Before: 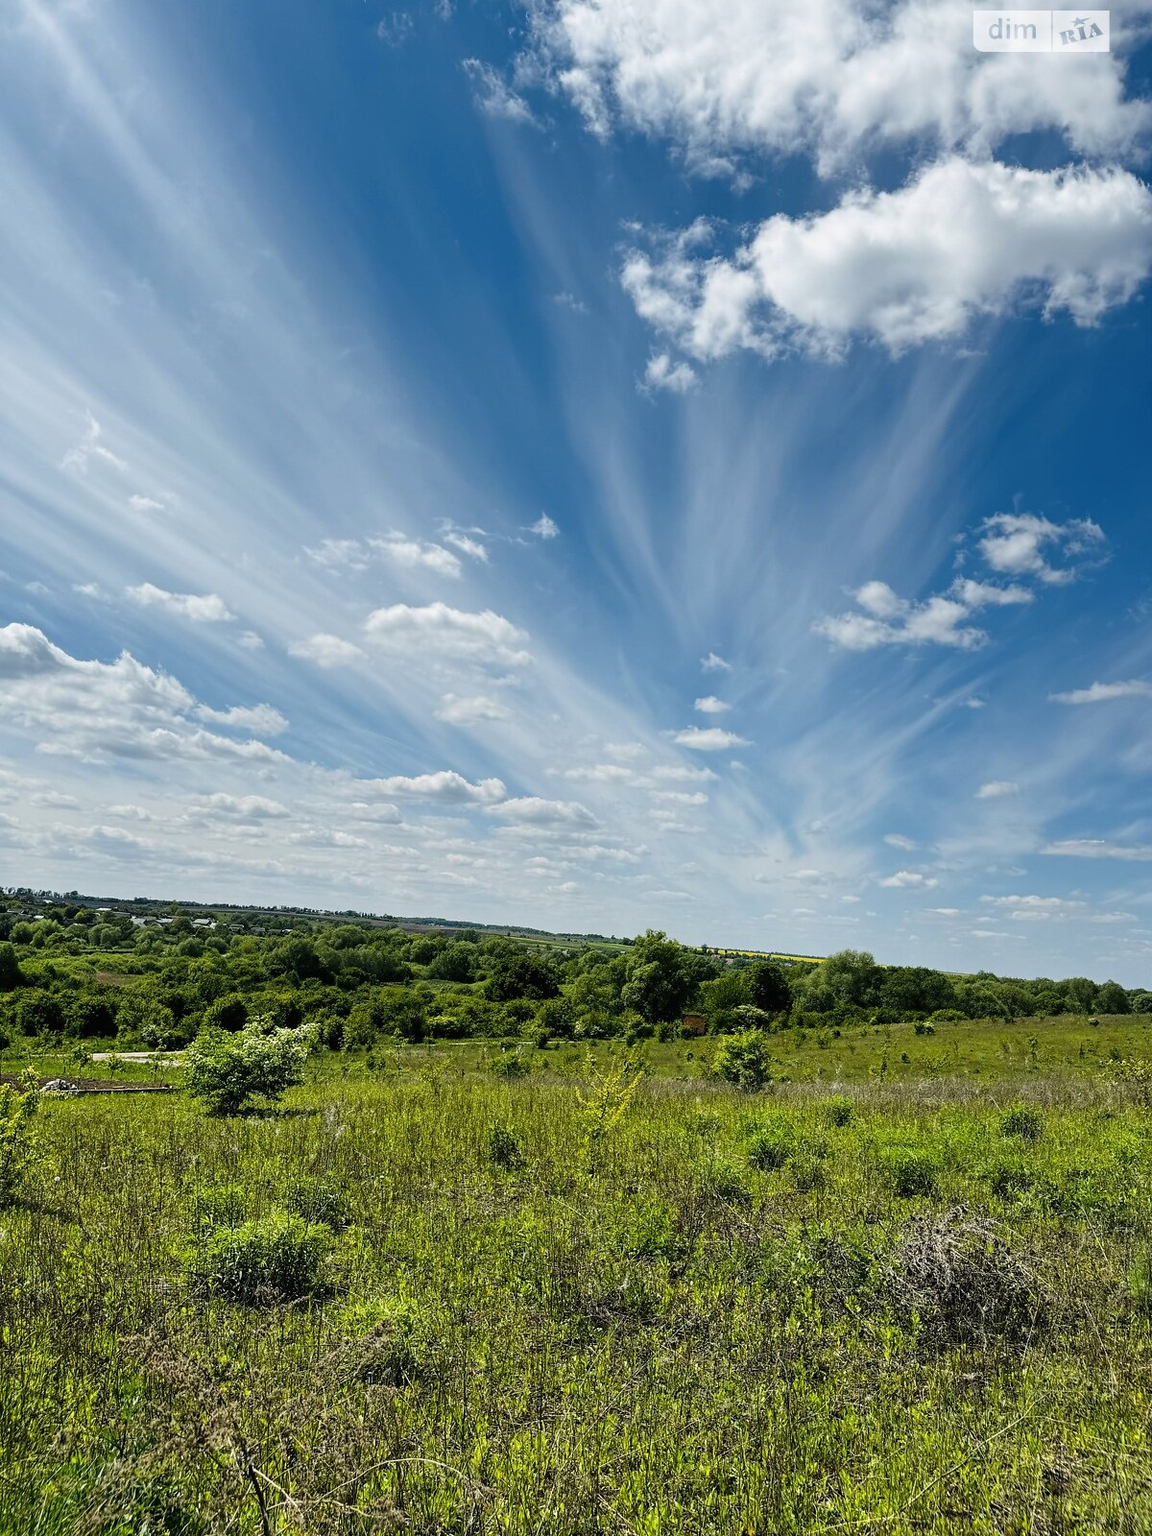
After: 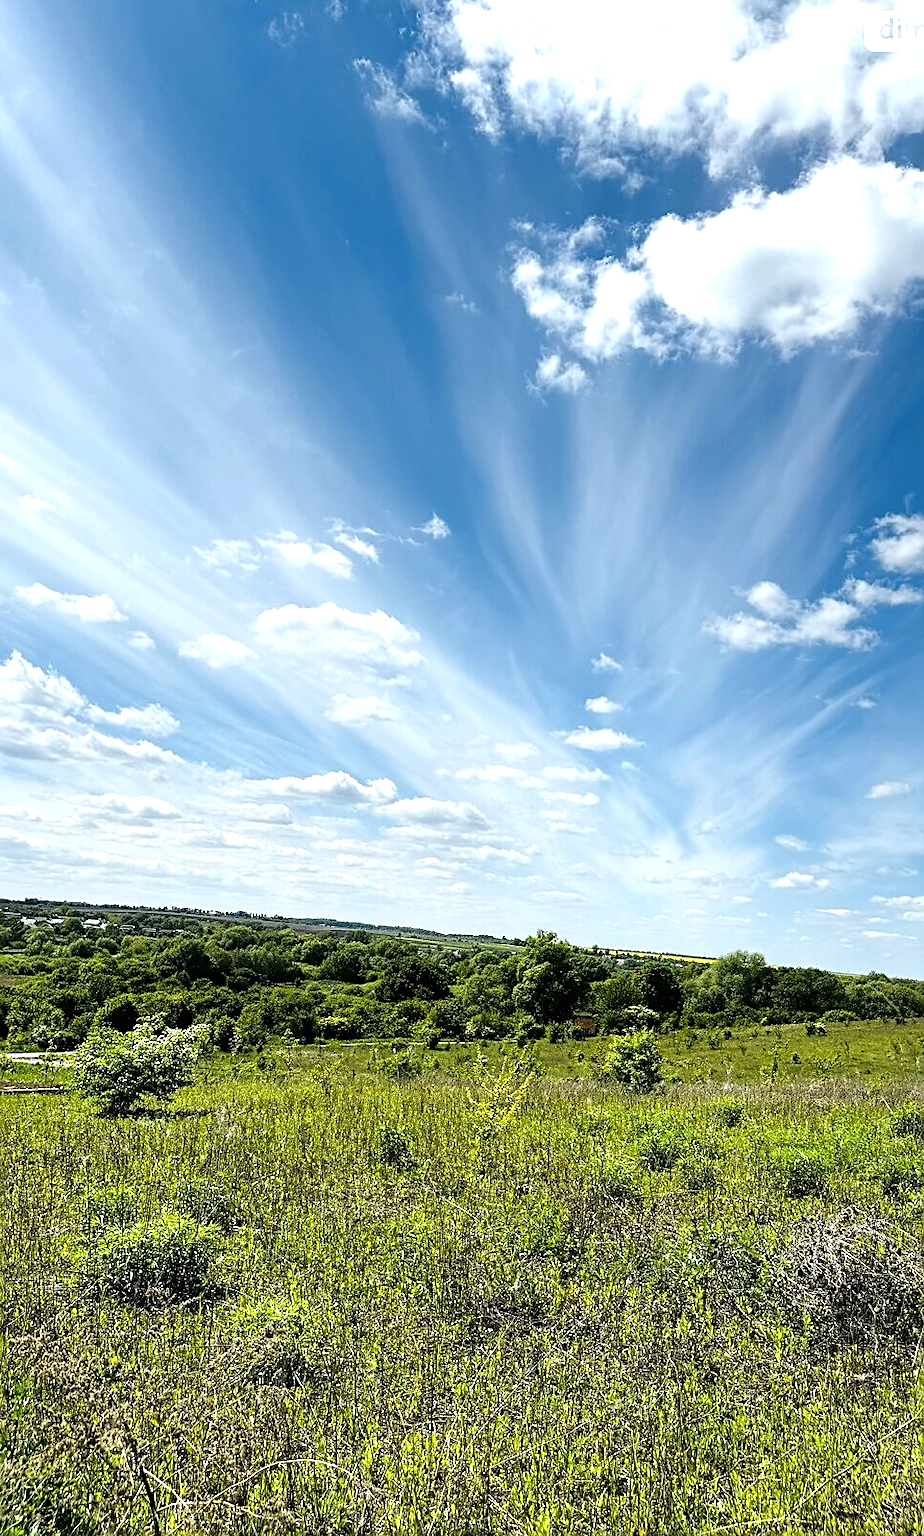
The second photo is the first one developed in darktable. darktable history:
crop and rotate: left 9.541%, right 10.234%
tone equalizer: -8 EV -0.79 EV, -7 EV -0.684 EV, -6 EV -0.604 EV, -5 EV -0.389 EV, -3 EV 0.378 EV, -2 EV 0.6 EV, -1 EV 0.692 EV, +0 EV 0.77 EV
sharpen: on, module defaults
